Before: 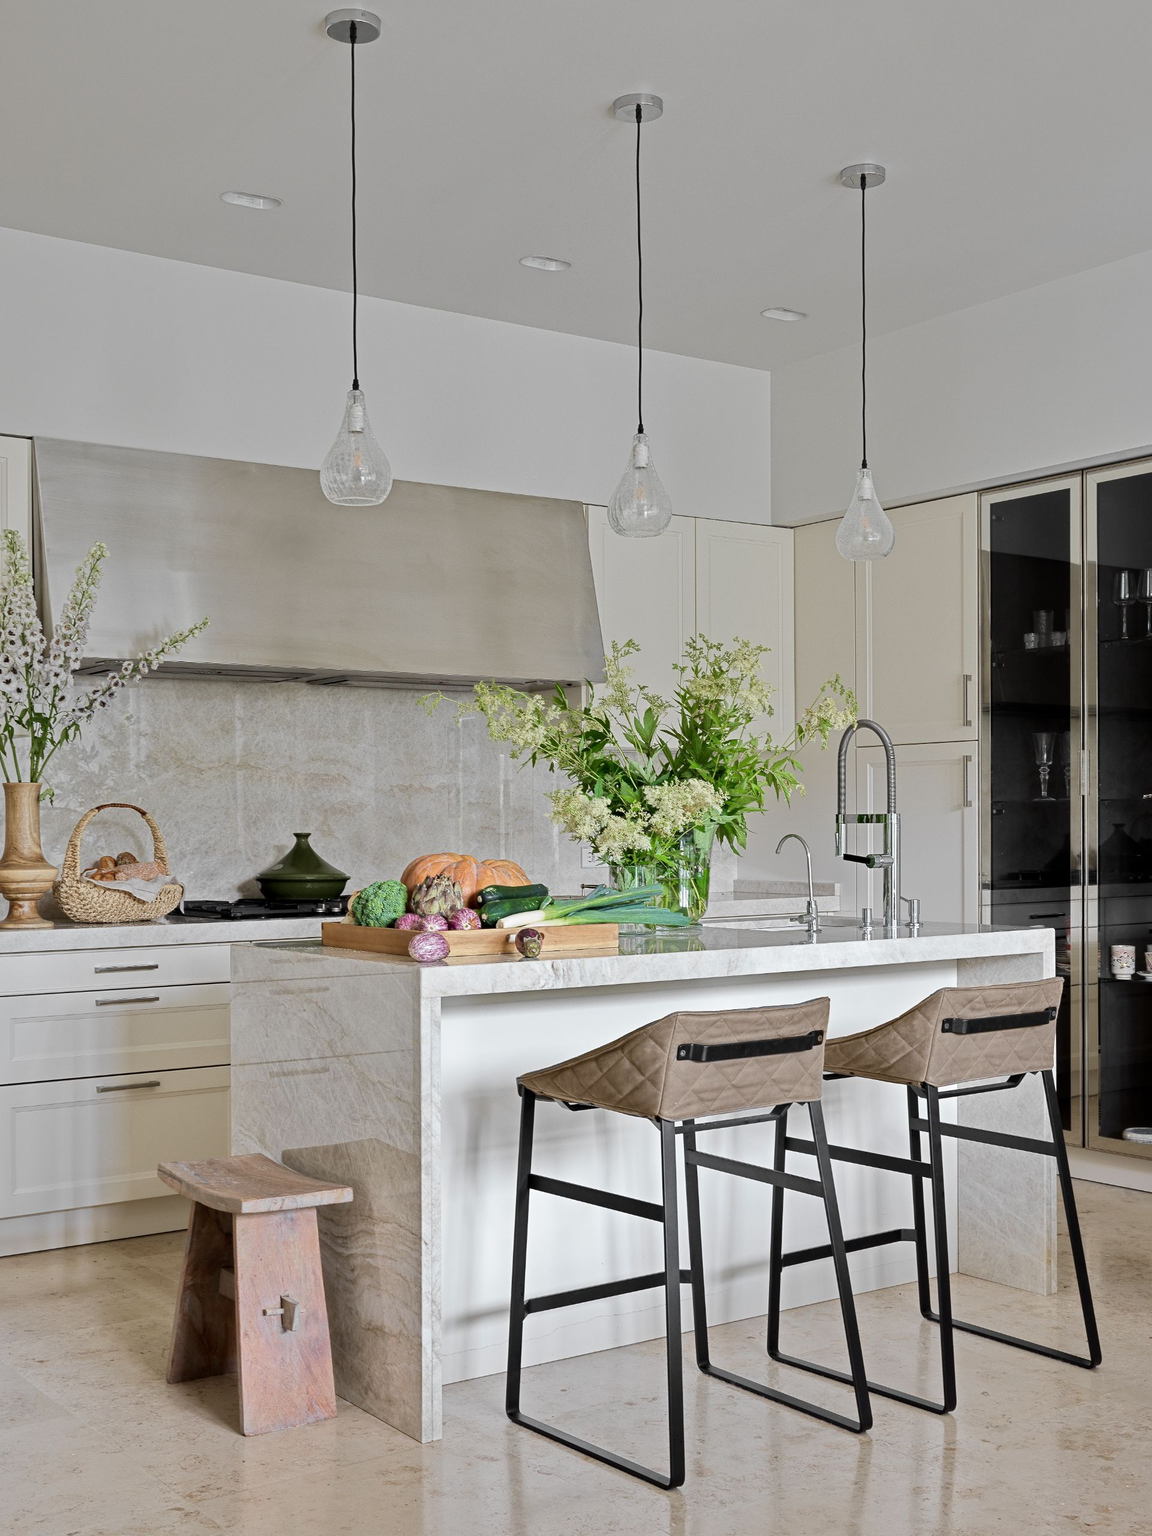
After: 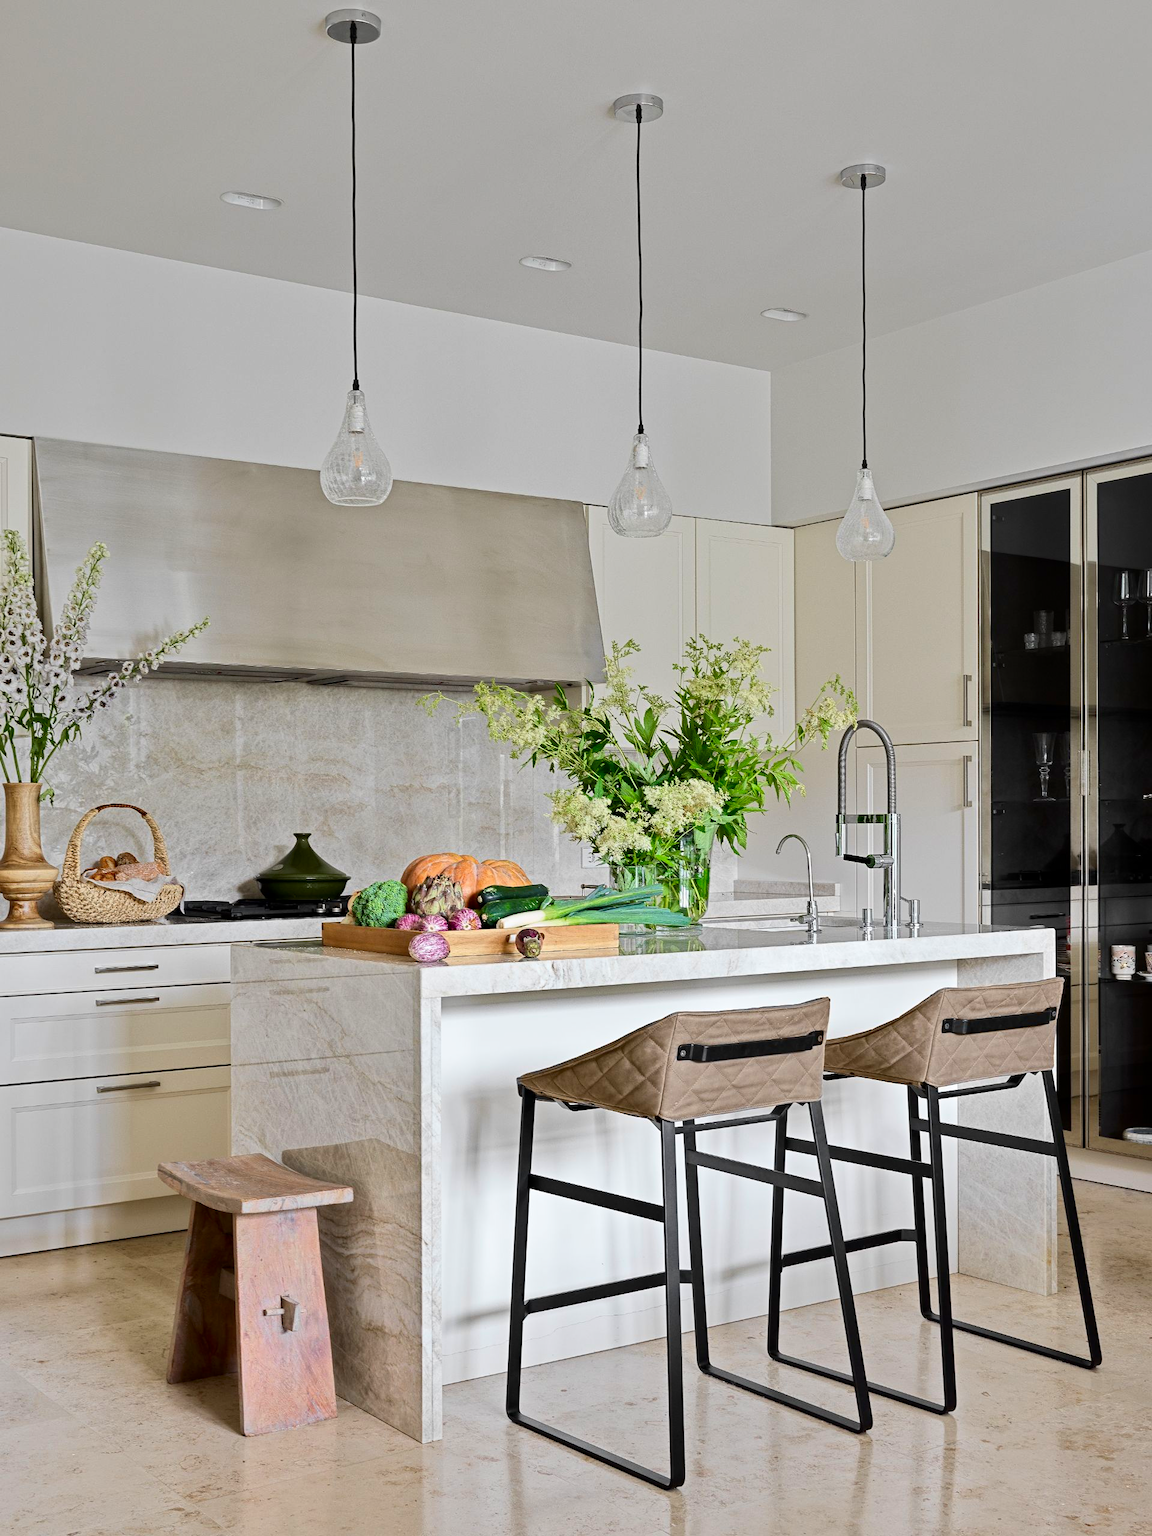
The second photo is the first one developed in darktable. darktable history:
contrast brightness saturation: contrast 0.165, saturation 0.334
tone curve: curves: ch0 [(0, 0) (0.003, 0.003) (0.011, 0.011) (0.025, 0.025) (0.044, 0.044) (0.069, 0.069) (0.1, 0.099) (0.136, 0.135) (0.177, 0.176) (0.224, 0.223) (0.277, 0.275) (0.335, 0.333) (0.399, 0.396) (0.468, 0.465) (0.543, 0.541) (0.623, 0.622) (0.709, 0.708) (0.801, 0.8) (0.898, 0.897) (1, 1)], color space Lab, linked channels, preserve colors none
